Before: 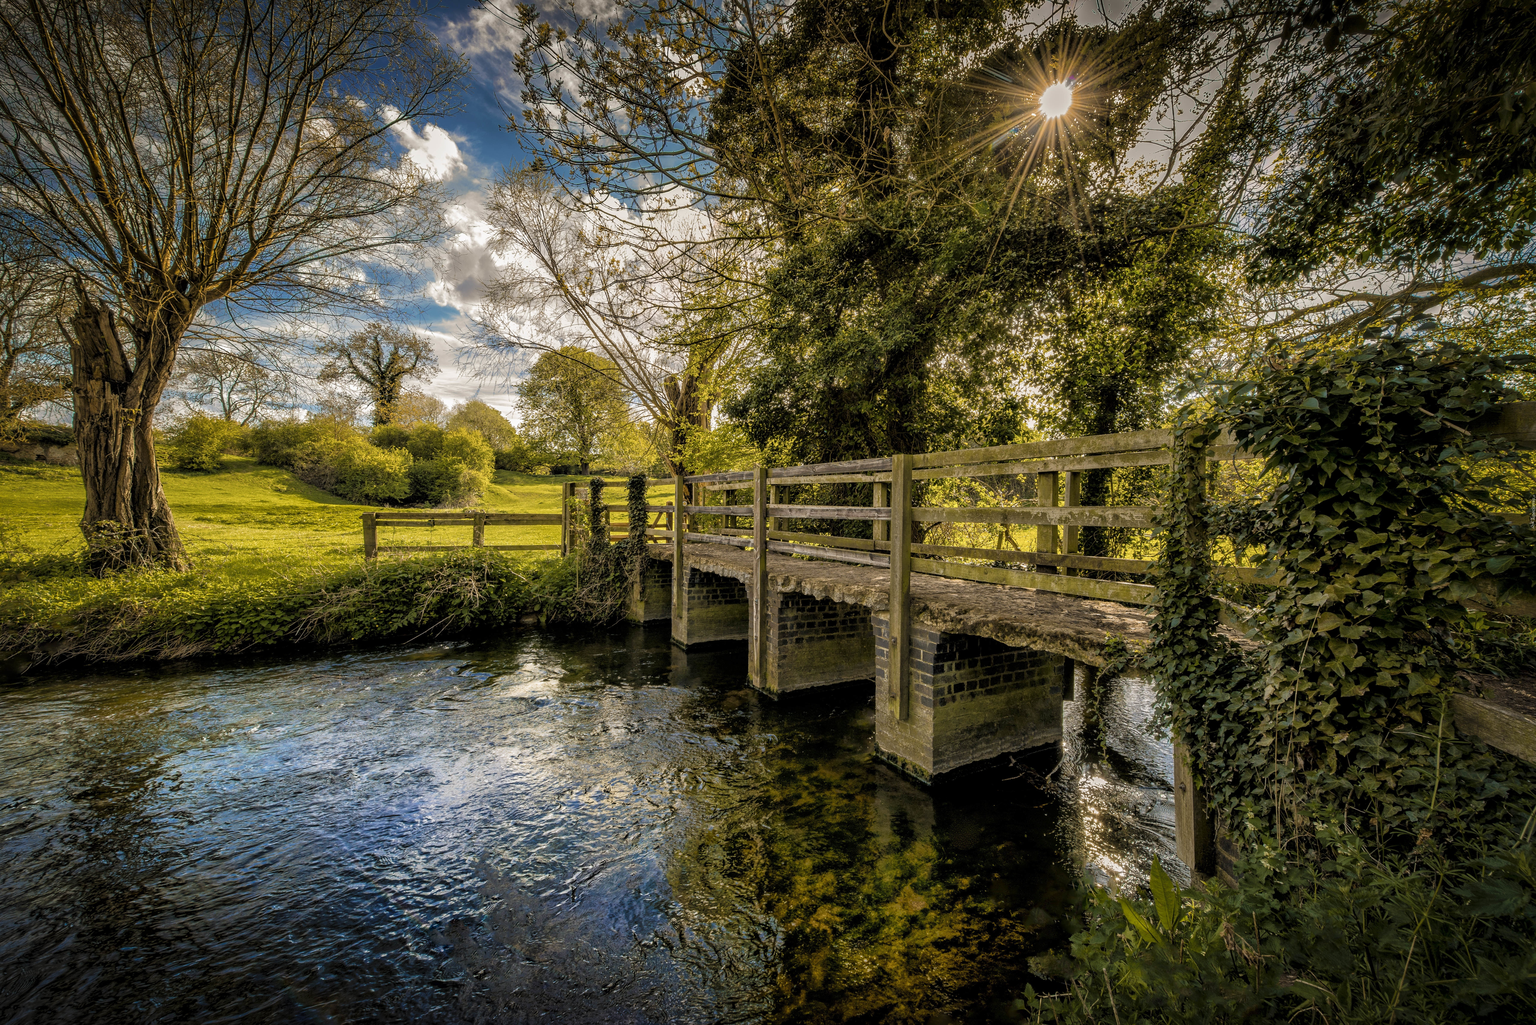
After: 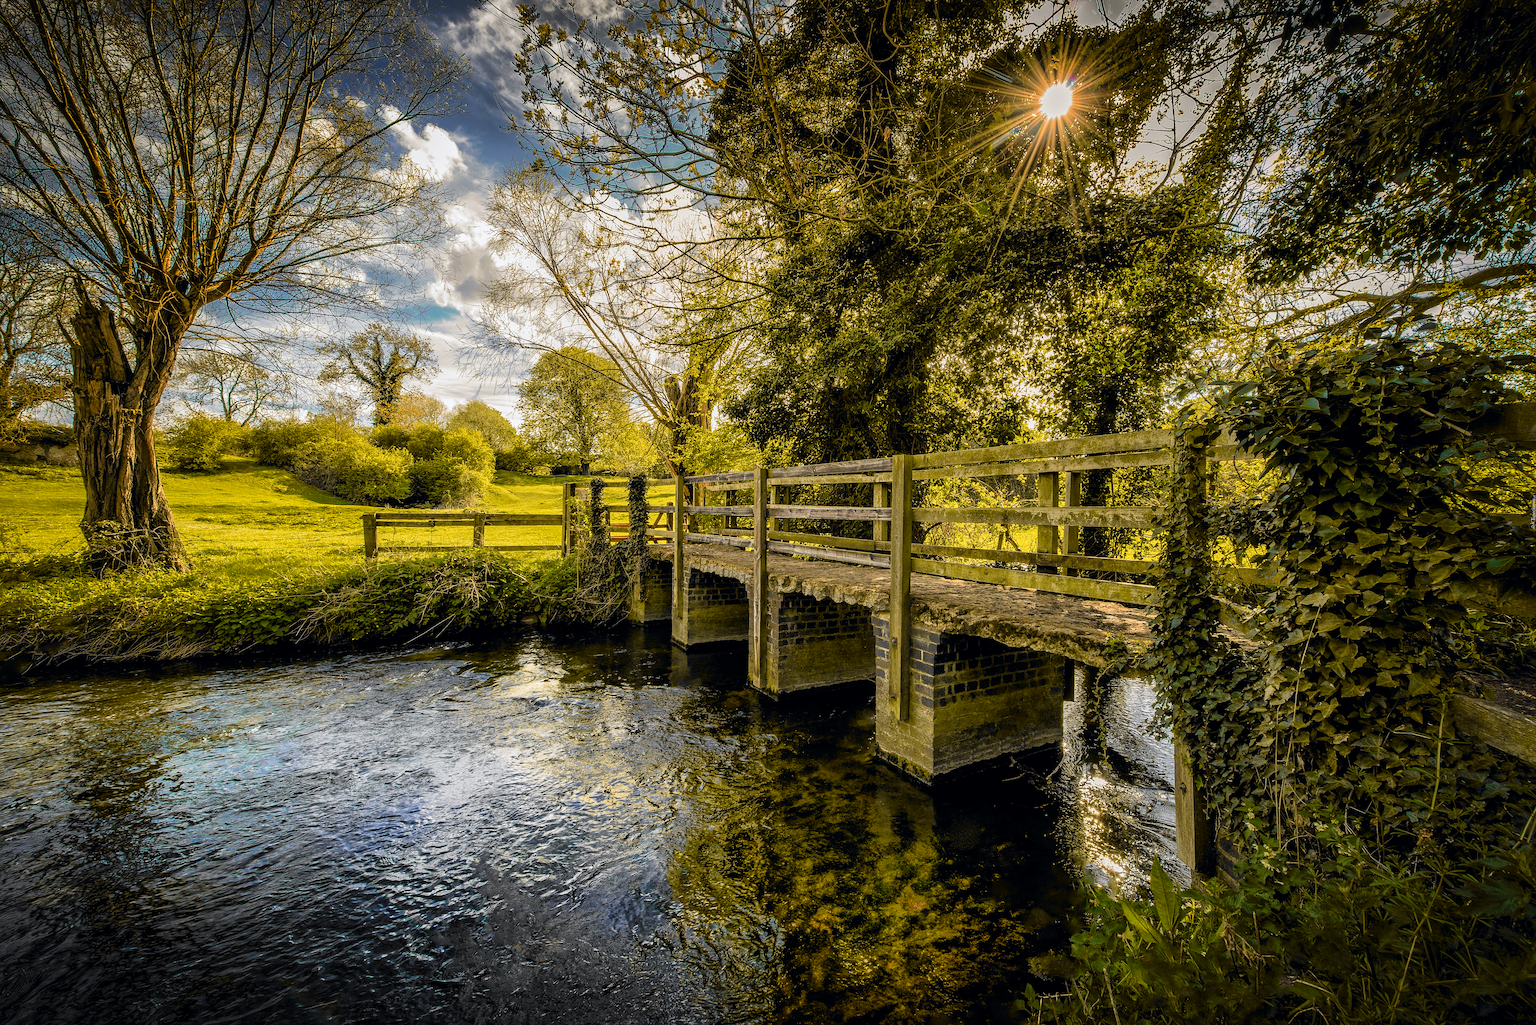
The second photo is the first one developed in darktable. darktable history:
sharpen: on, module defaults
tone curve: curves: ch0 [(0, 0) (0.071, 0.047) (0.266, 0.26) (0.491, 0.552) (0.753, 0.818) (1, 0.983)]; ch1 [(0, 0) (0.346, 0.307) (0.408, 0.369) (0.463, 0.443) (0.482, 0.493) (0.502, 0.5) (0.517, 0.518) (0.546, 0.587) (0.588, 0.643) (0.651, 0.709) (1, 1)]; ch2 [(0, 0) (0.346, 0.34) (0.434, 0.46) (0.485, 0.494) (0.5, 0.494) (0.517, 0.503) (0.535, 0.545) (0.583, 0.634) (0.625, 0.686) (1, 1)], color space Lab, independent channels, preserve colors none
